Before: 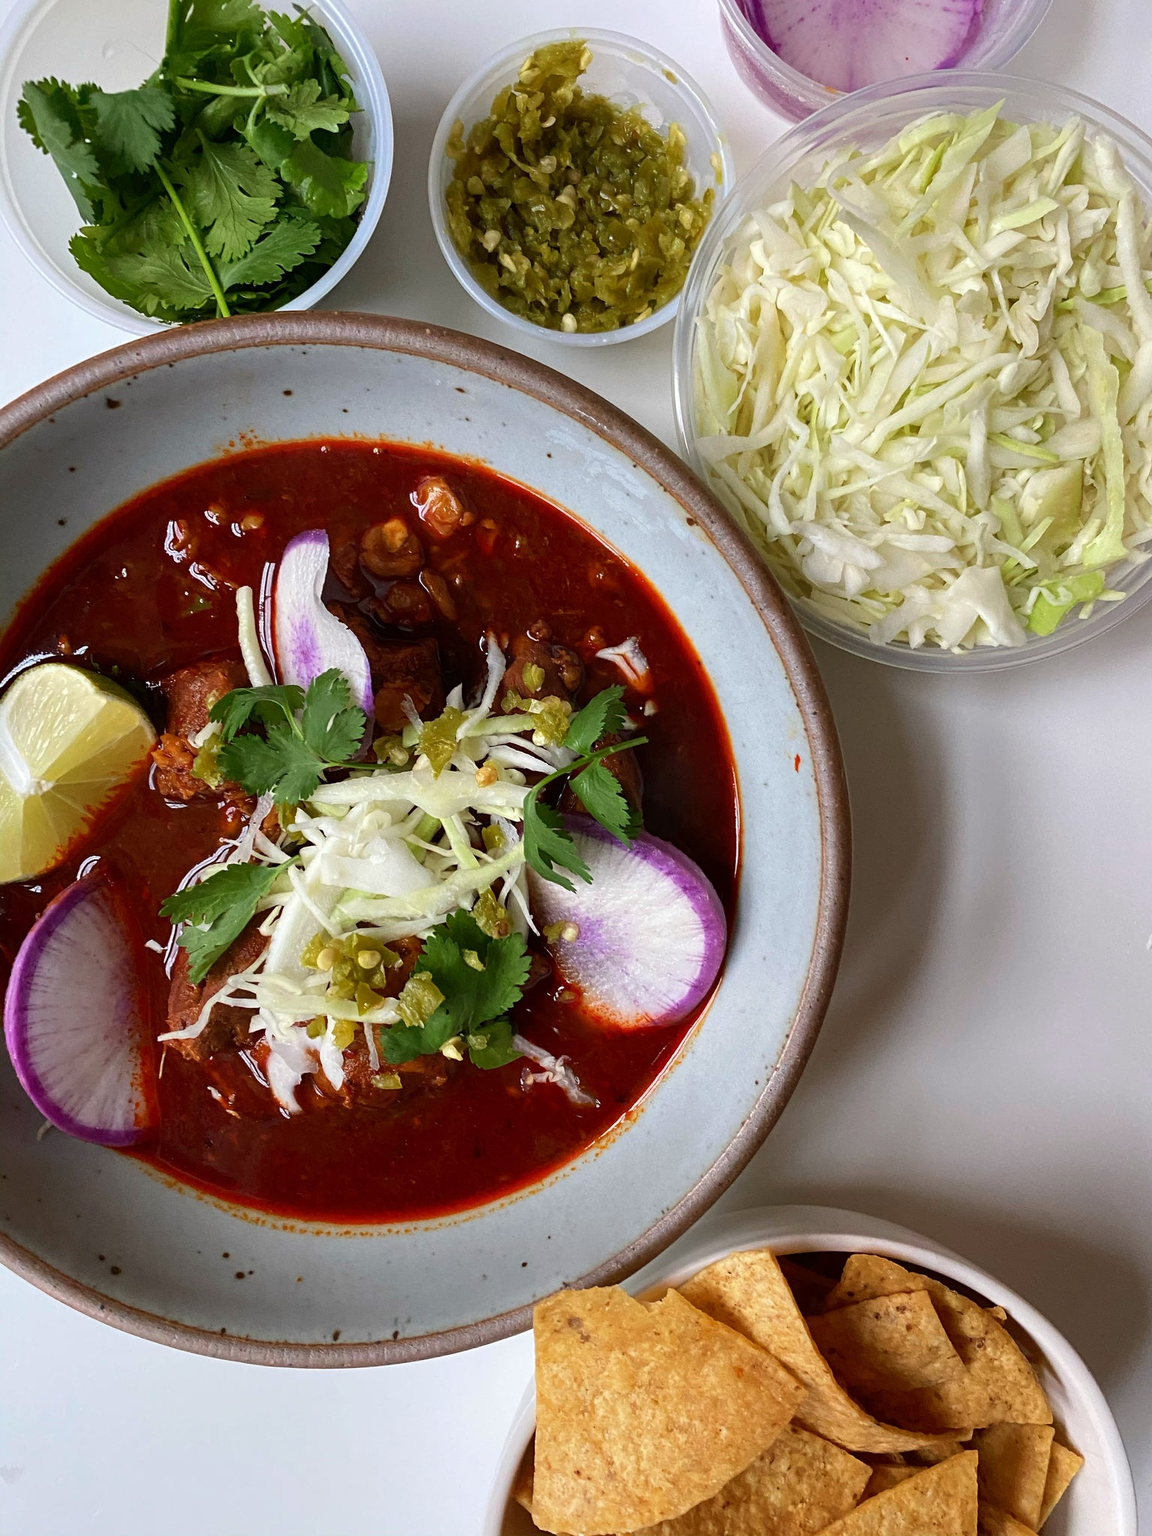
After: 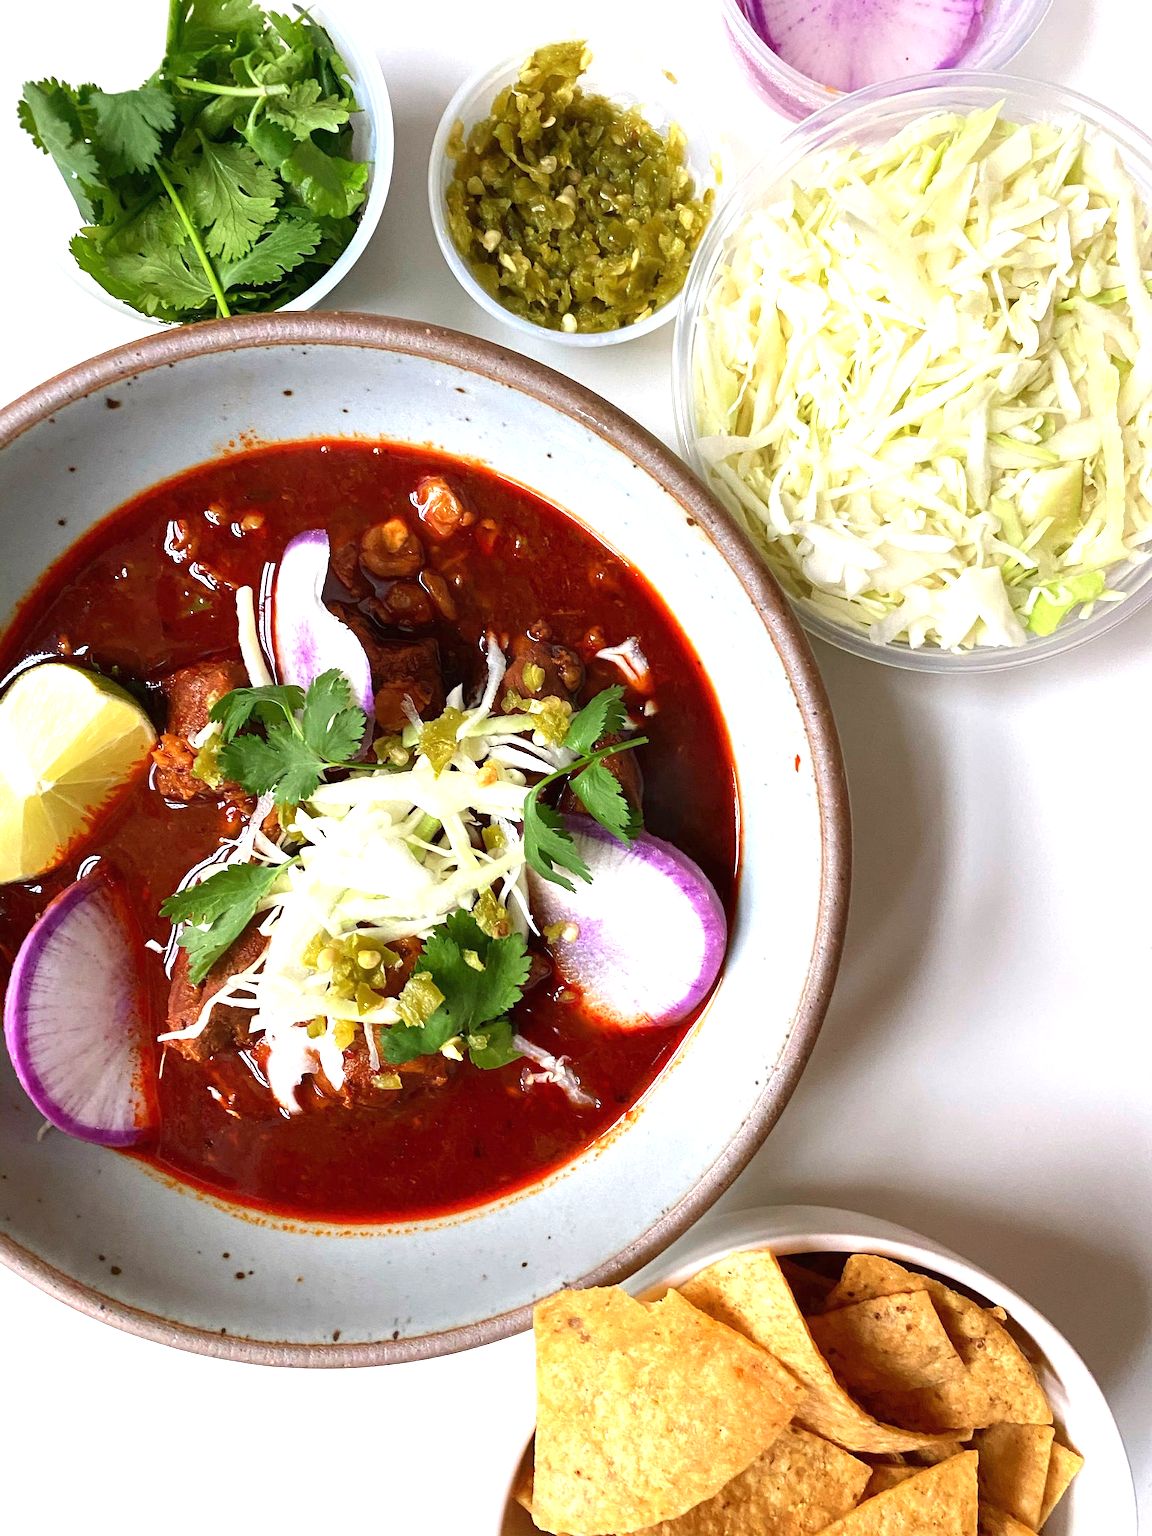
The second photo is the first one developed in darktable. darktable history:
exposure: black level correction 0, exposure 1.03 EV, compensate highlight preservation false
